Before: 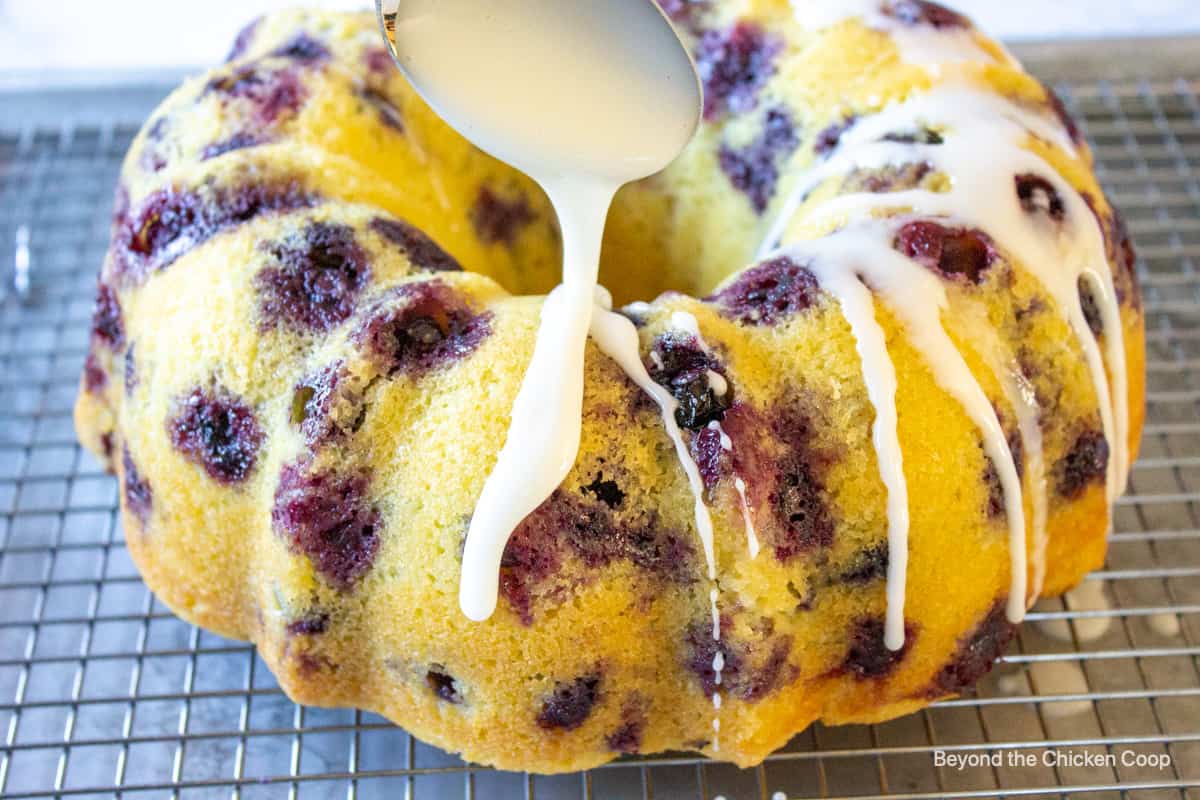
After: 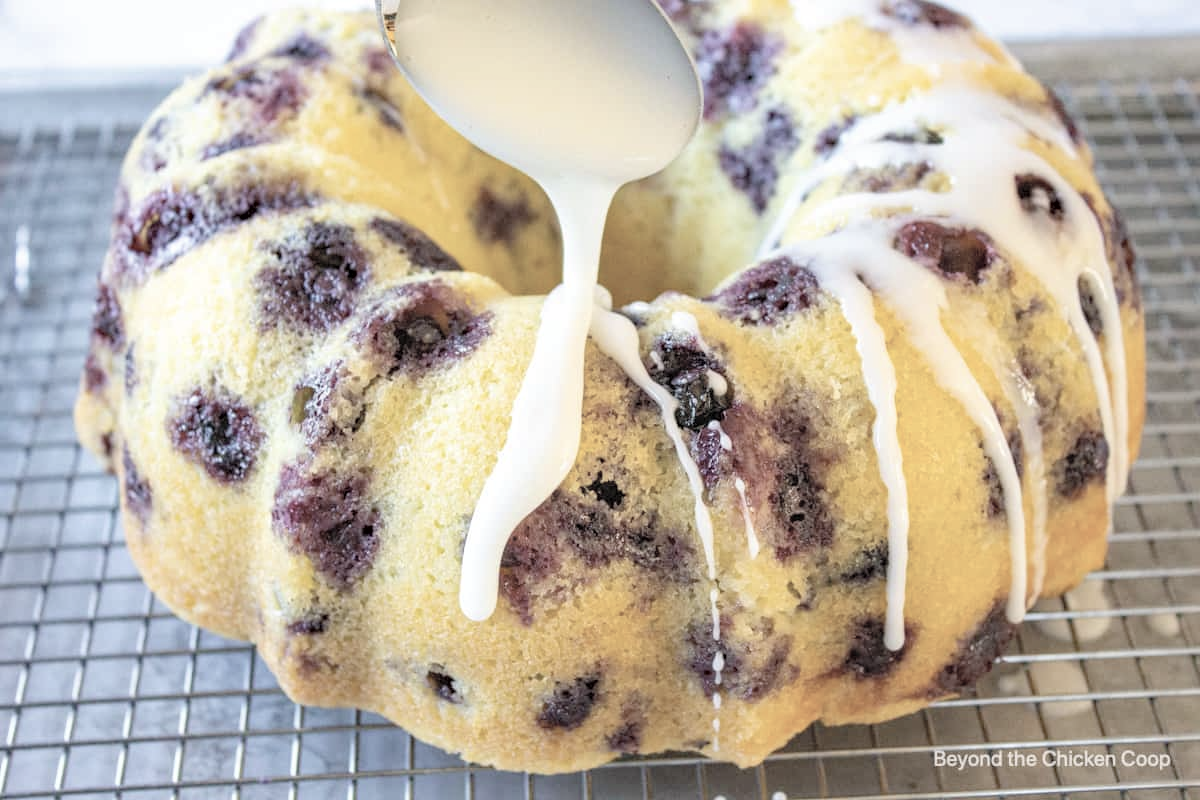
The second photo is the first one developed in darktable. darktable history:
haze removal: compatibility mode true, adaptive false
contrast brightness saturation: brightness 0.184, saturation -0.495
